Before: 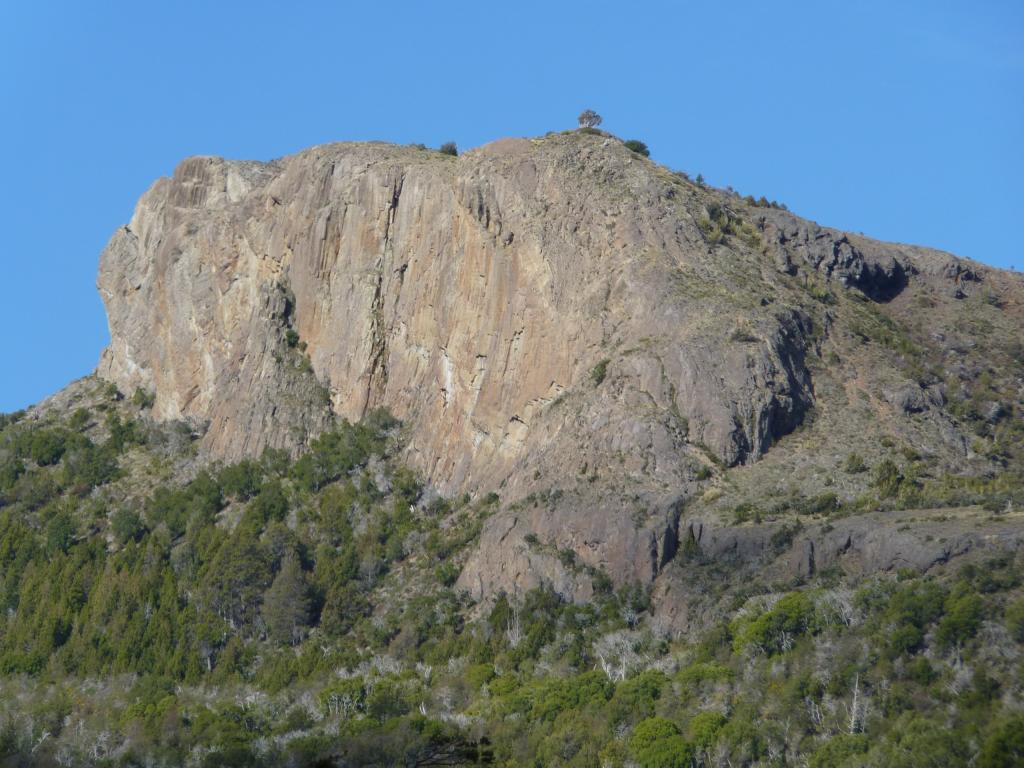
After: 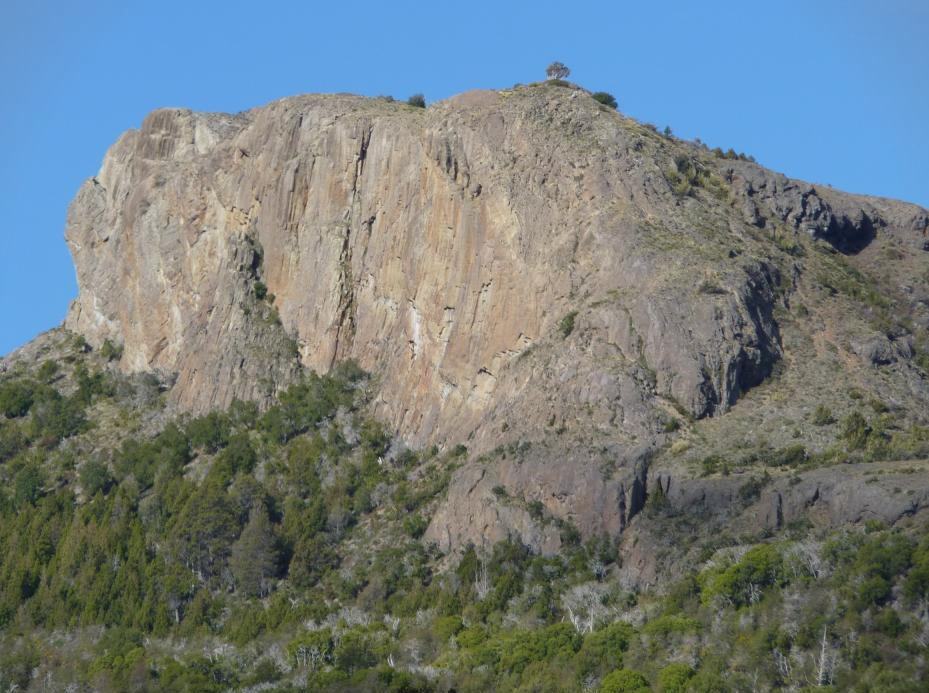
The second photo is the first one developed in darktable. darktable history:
crop: left 3.203%, top 6.372%, right 6.043%, bottom 3.326%
vignetting: fall-off start 99.29%, brightness -0.408, saturation -0.302
